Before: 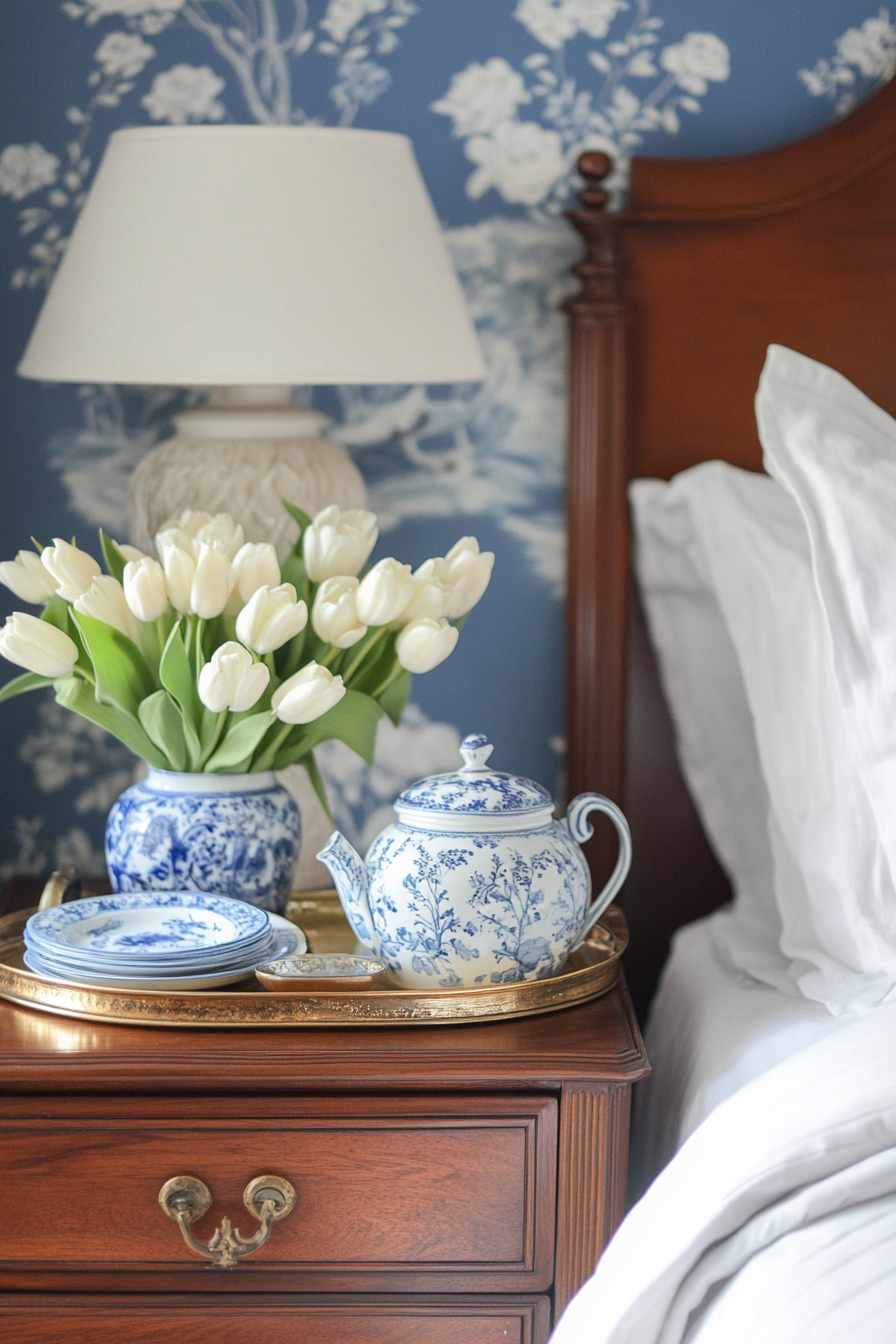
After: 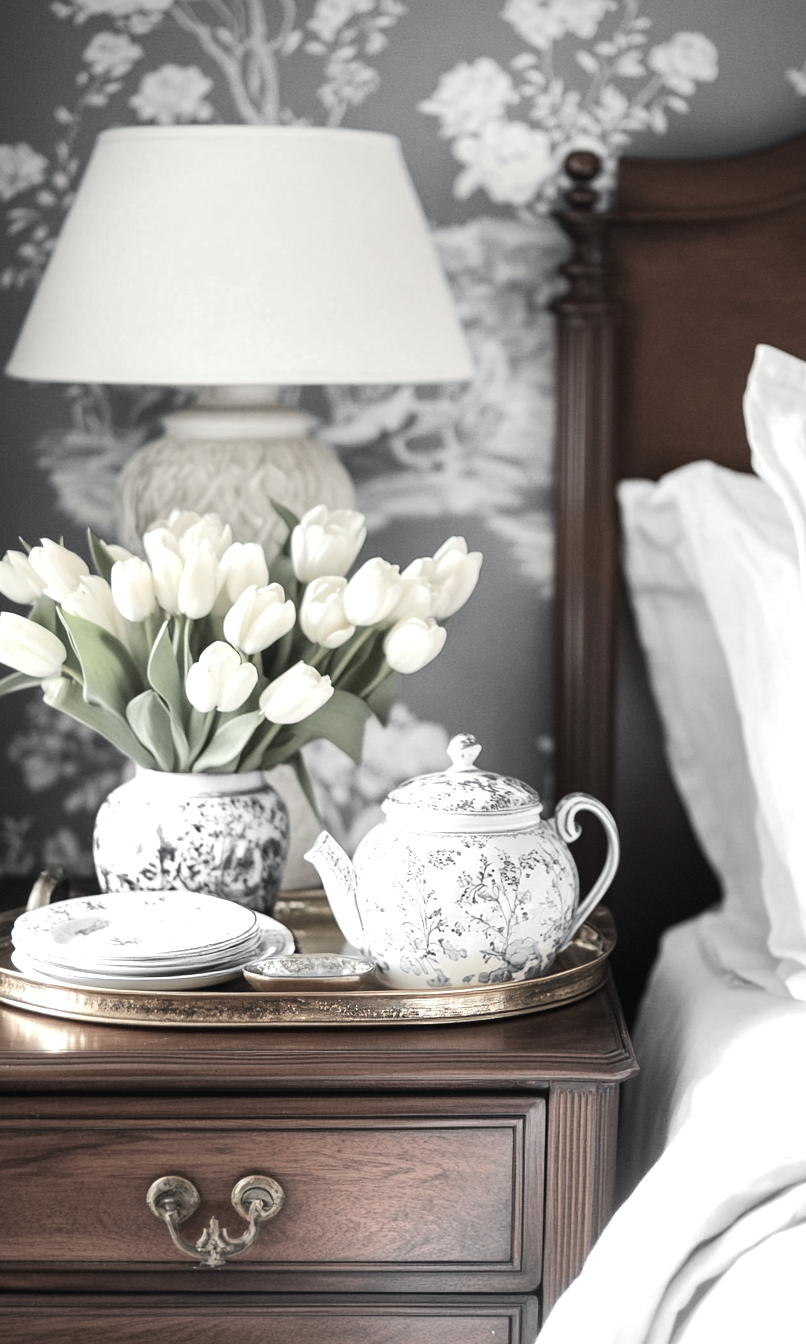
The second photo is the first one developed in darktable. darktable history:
crop and rotate: left 1.36%, right 8.675%
vignetting: brightness -0.415, saturation -0.307
color zones: curves: ch0 [(0, 0.613) (0.01, 0.613) (0.245, 0.448) (0.498, 0.529) (0.642, 0.665) (0.879, 0.777) (0.99, 0.613)]; ch1 [(0, 0.035) (0.121, 0.189) (0.259, 0.197) (0.415, 0.061) (0.589, 0.022) (0.732, 0.022) (0.857, 0.026) (0.991, 0.053)]
tone equalizer: -8 EV -0.777 EV, -7 EV -0.709 EV, -6 EV -0.64 EV, -5 EV -0.368 EV, -3 EV 0.373 EV, -2 EV 0.6 EV, -1 EV 0.683 EV, +0 EV 0.772 EV, edges refinement/feathering 500, mask exposure compensation -1.57 EV, preserve details no
